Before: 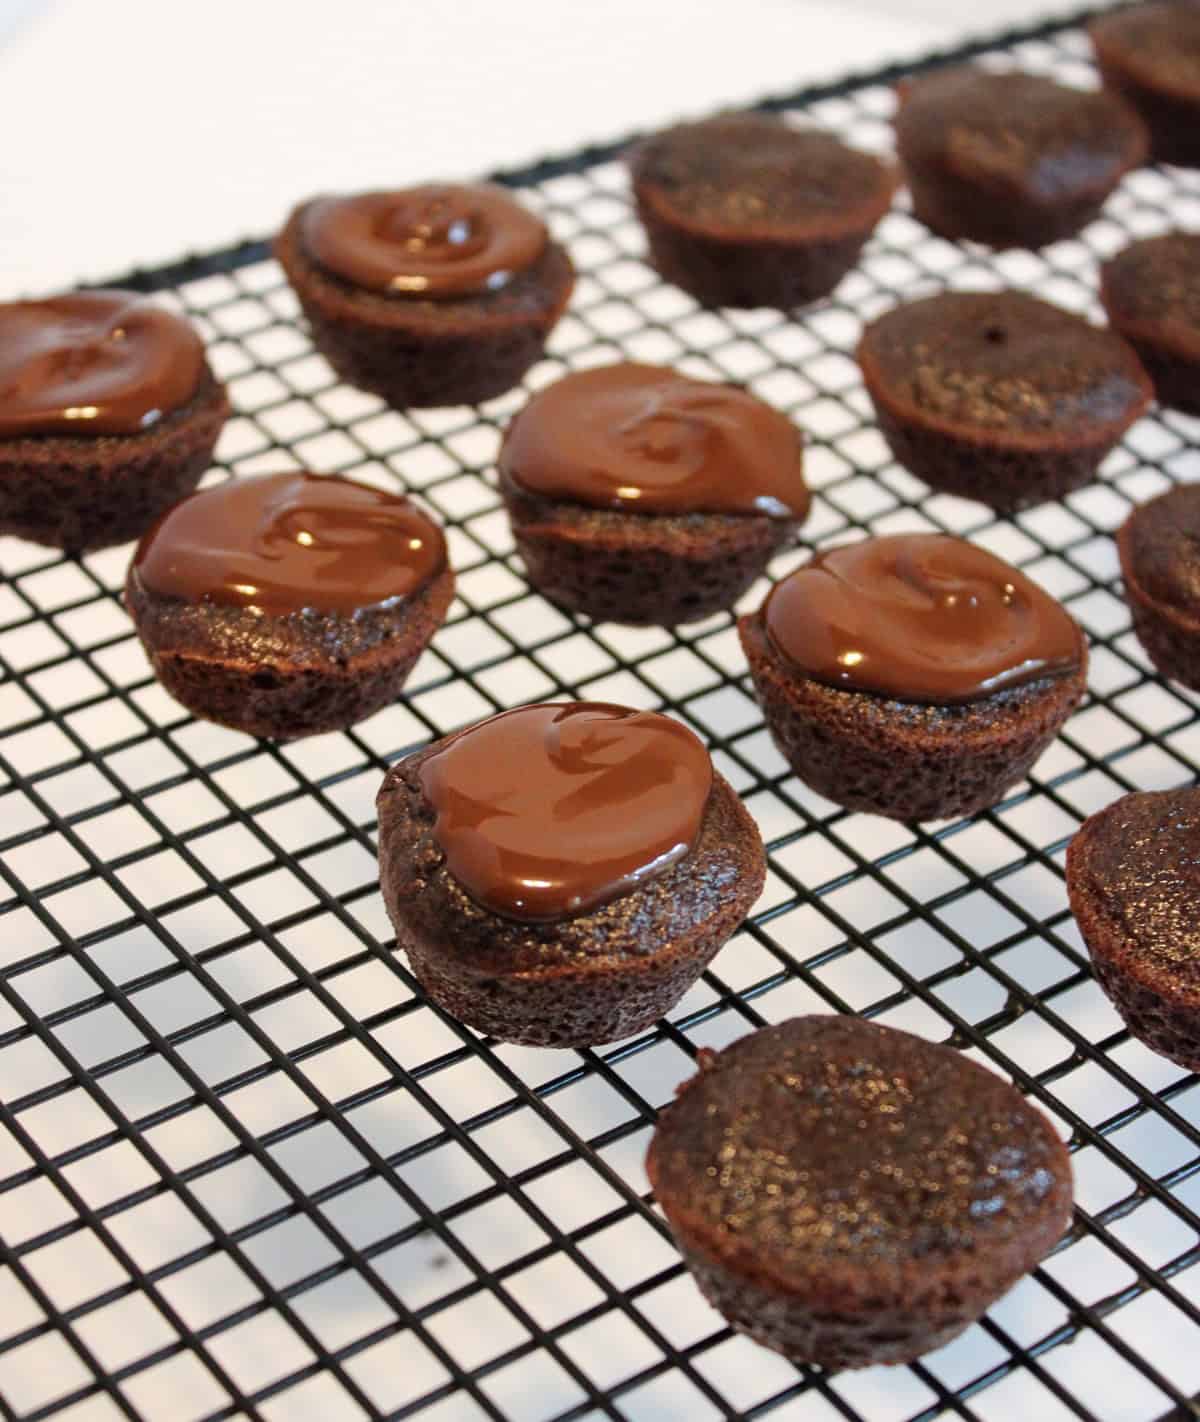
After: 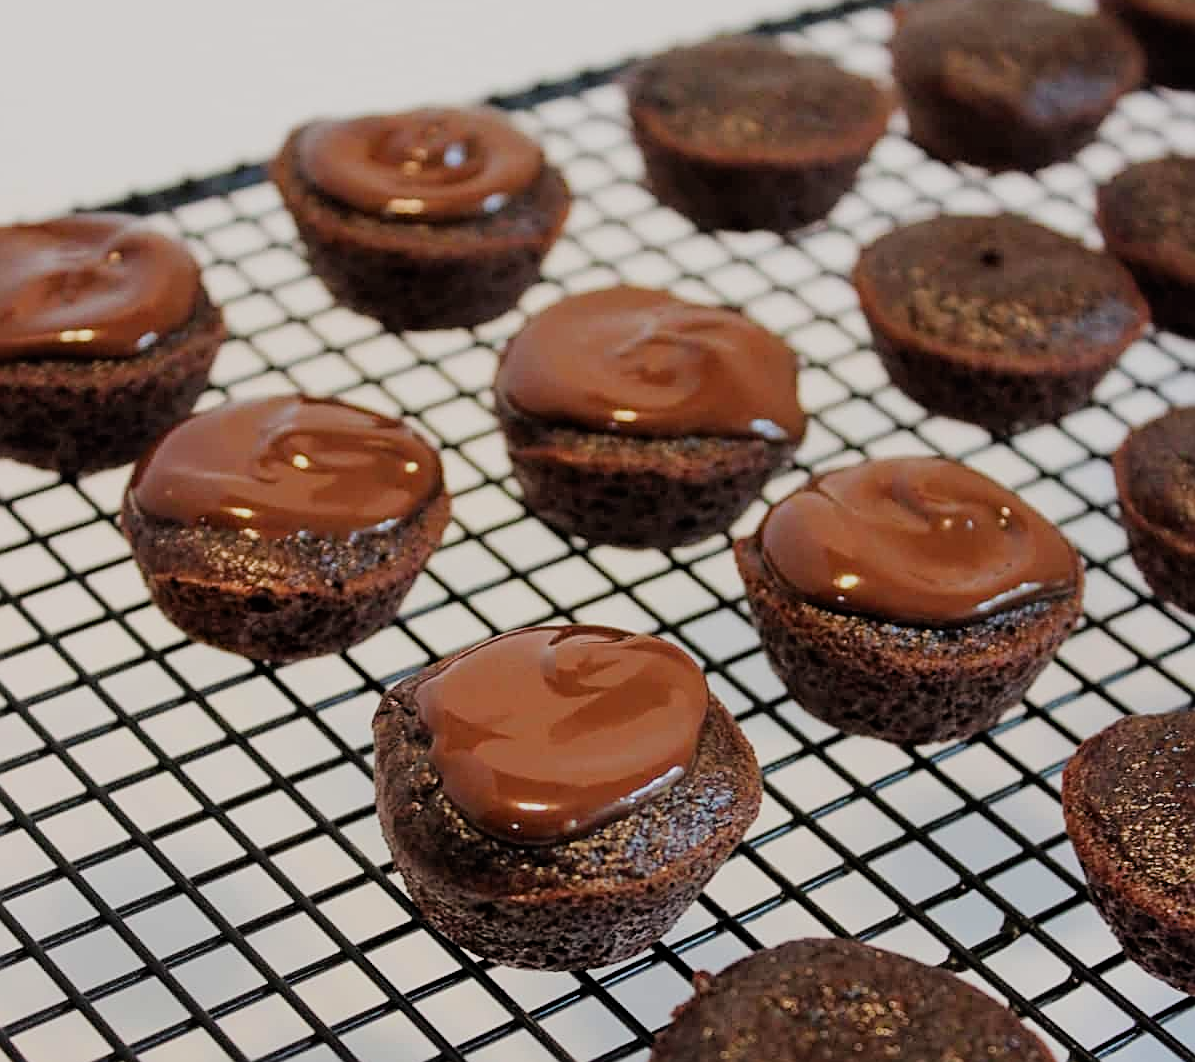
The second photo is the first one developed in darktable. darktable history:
sharpen: amount 0.575
crop: left 0.387%, top 5.469%, bottom 19.809%
filmic rgb: black relative exposure -7.65 EV, white relative exposure 4.56 EV, hardness 3.61
